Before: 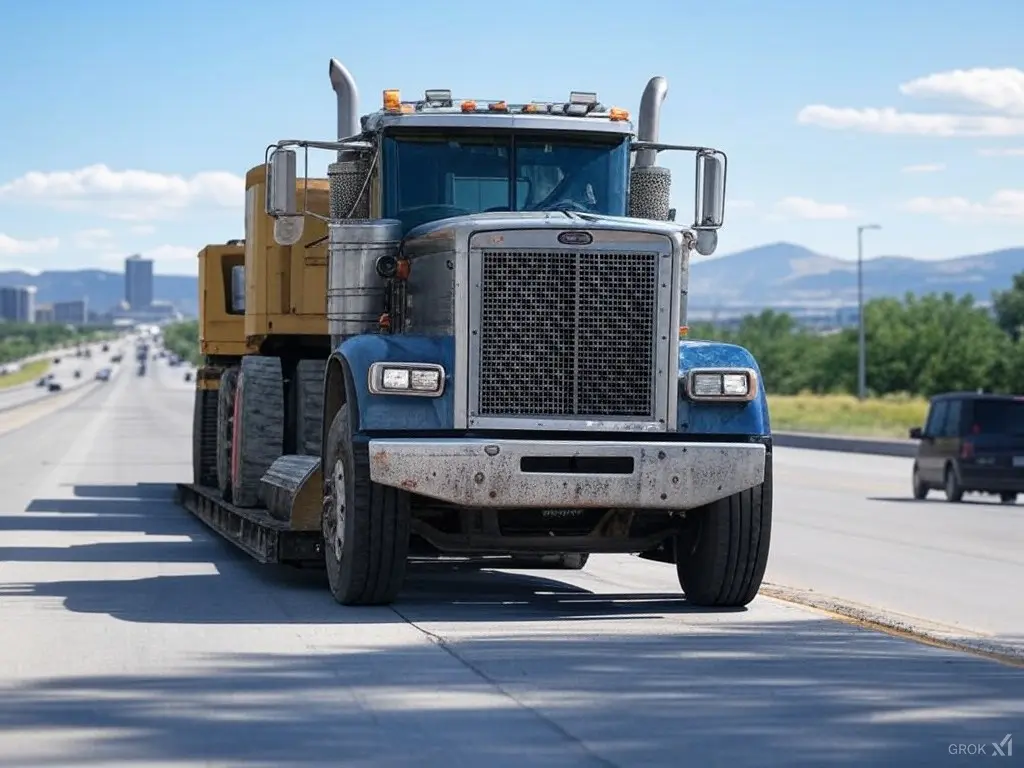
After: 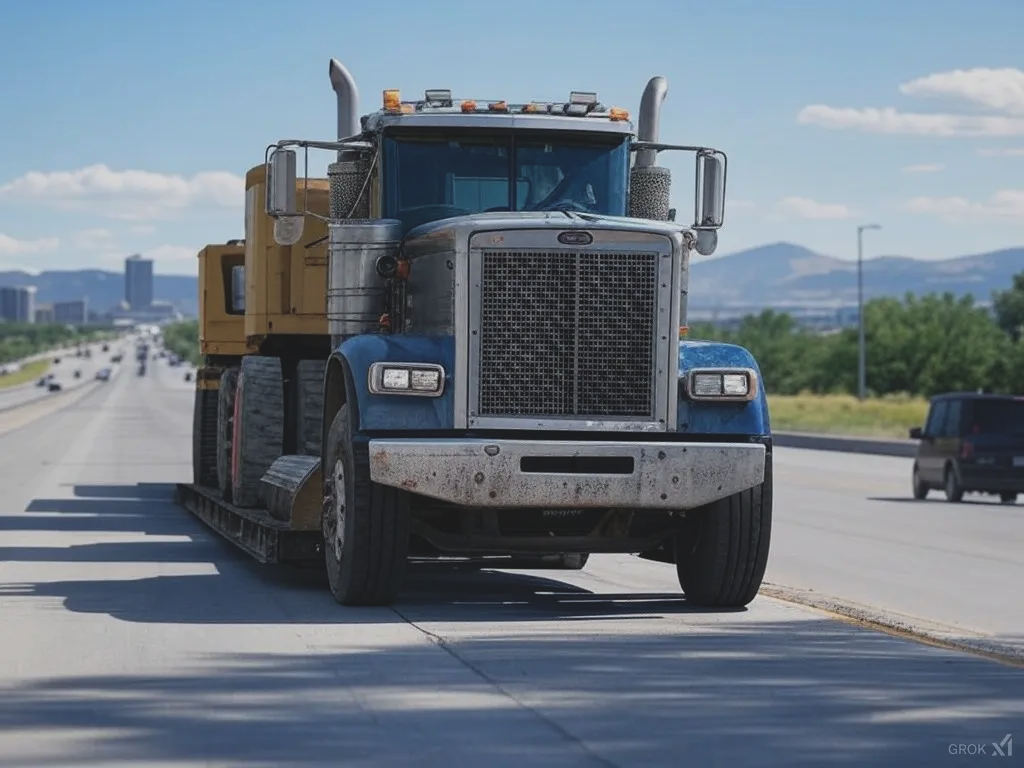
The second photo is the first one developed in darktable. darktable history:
color zones: curves: ch1 [(0, 0.469) (0.01, 0.469) (0.12, 0.446) (0.248, 0.469) (0.5, 0.5) (0.748, 0.5) (0.99, 0.469) (1, 0.469)]
exposure: black level correction -0.015, exposure -0.539 EV, compensate highlight preservation false
